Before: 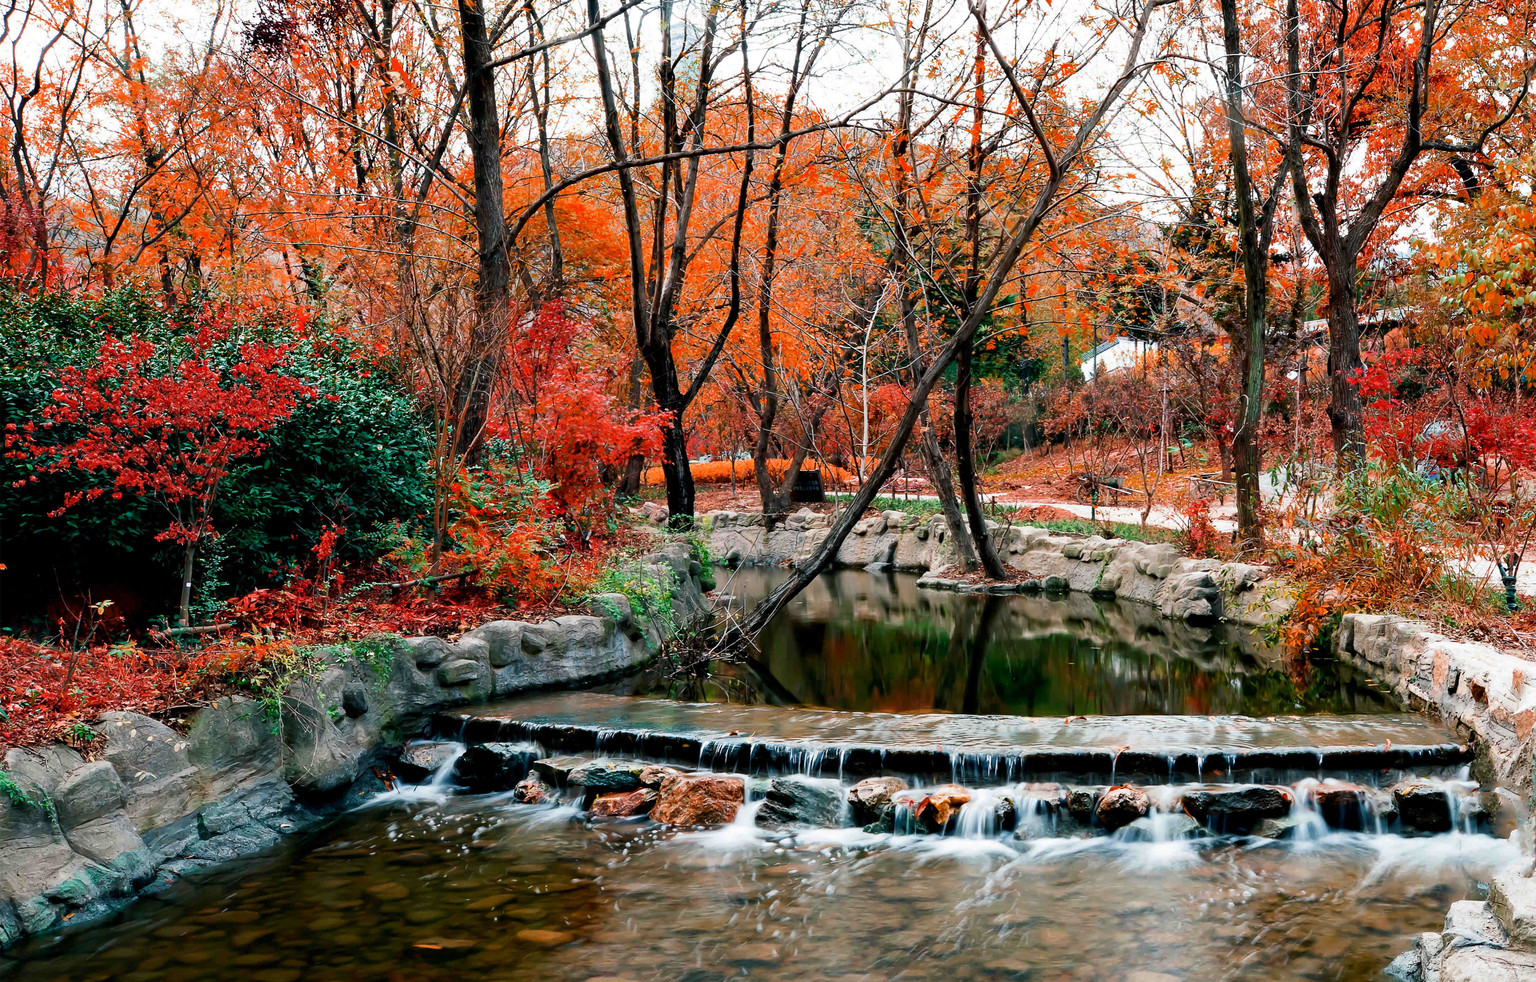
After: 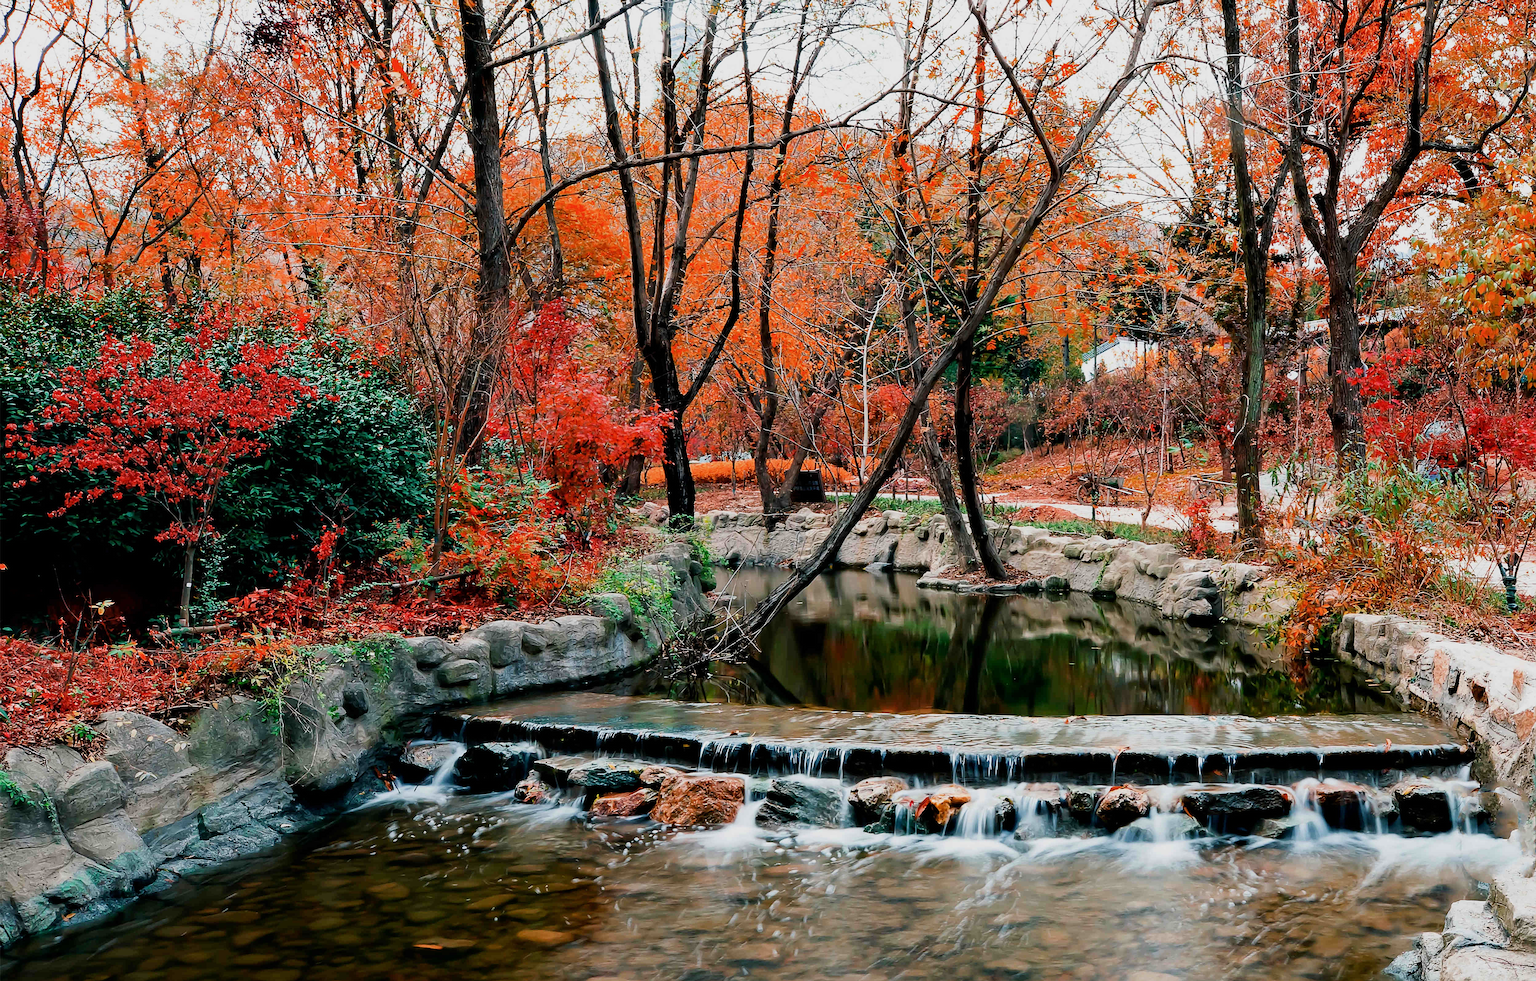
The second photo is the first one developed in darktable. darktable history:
sharpen: on, module defaults
filmic rgb: black relative exposure -14.19 EV, white relative exposure 3.39 EV, hardness 7.89, preserve chrominance max RGB
